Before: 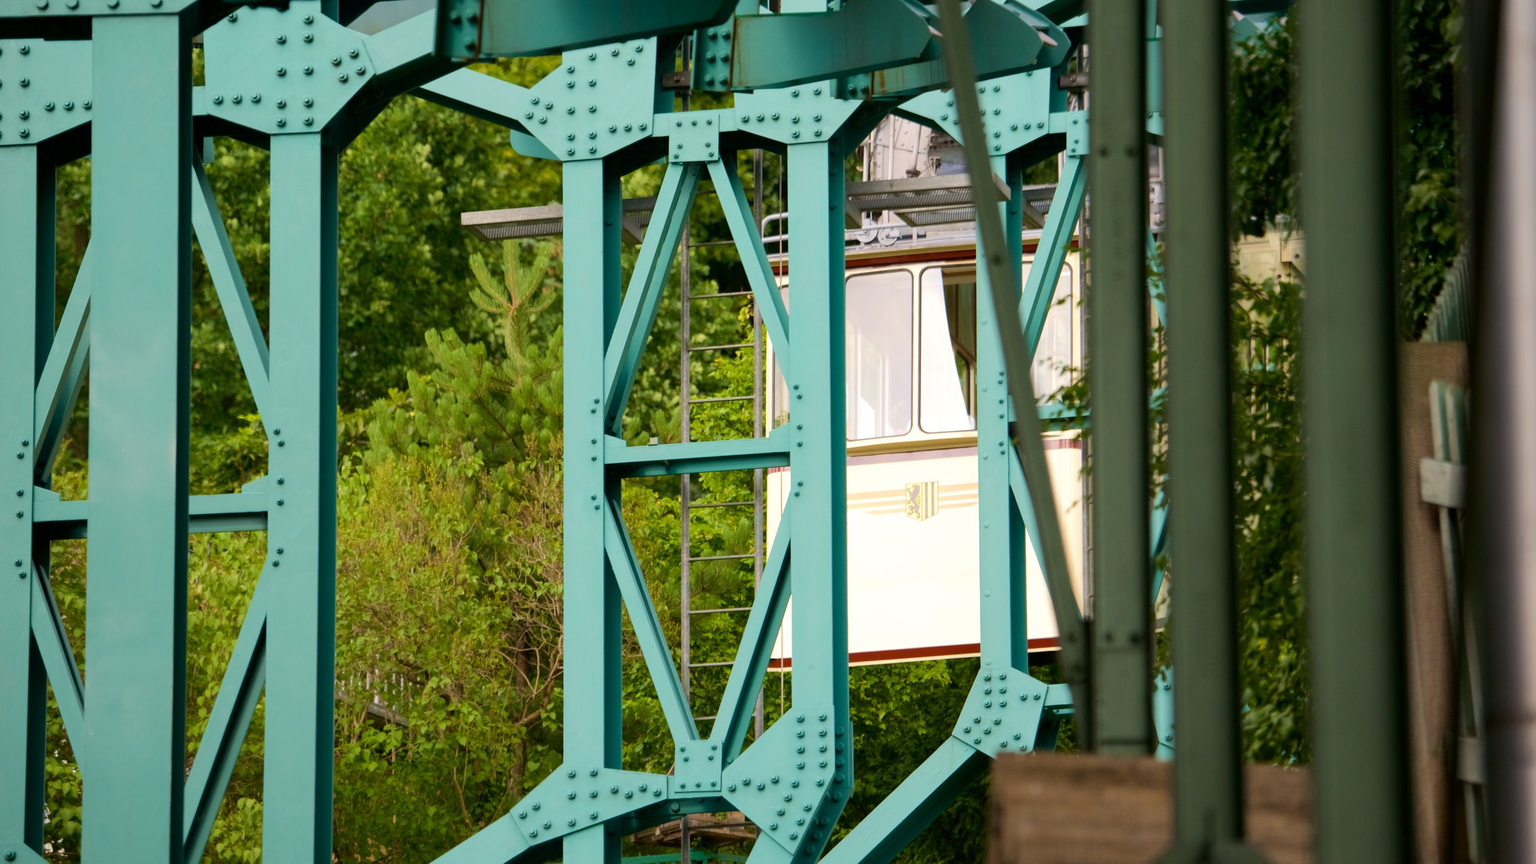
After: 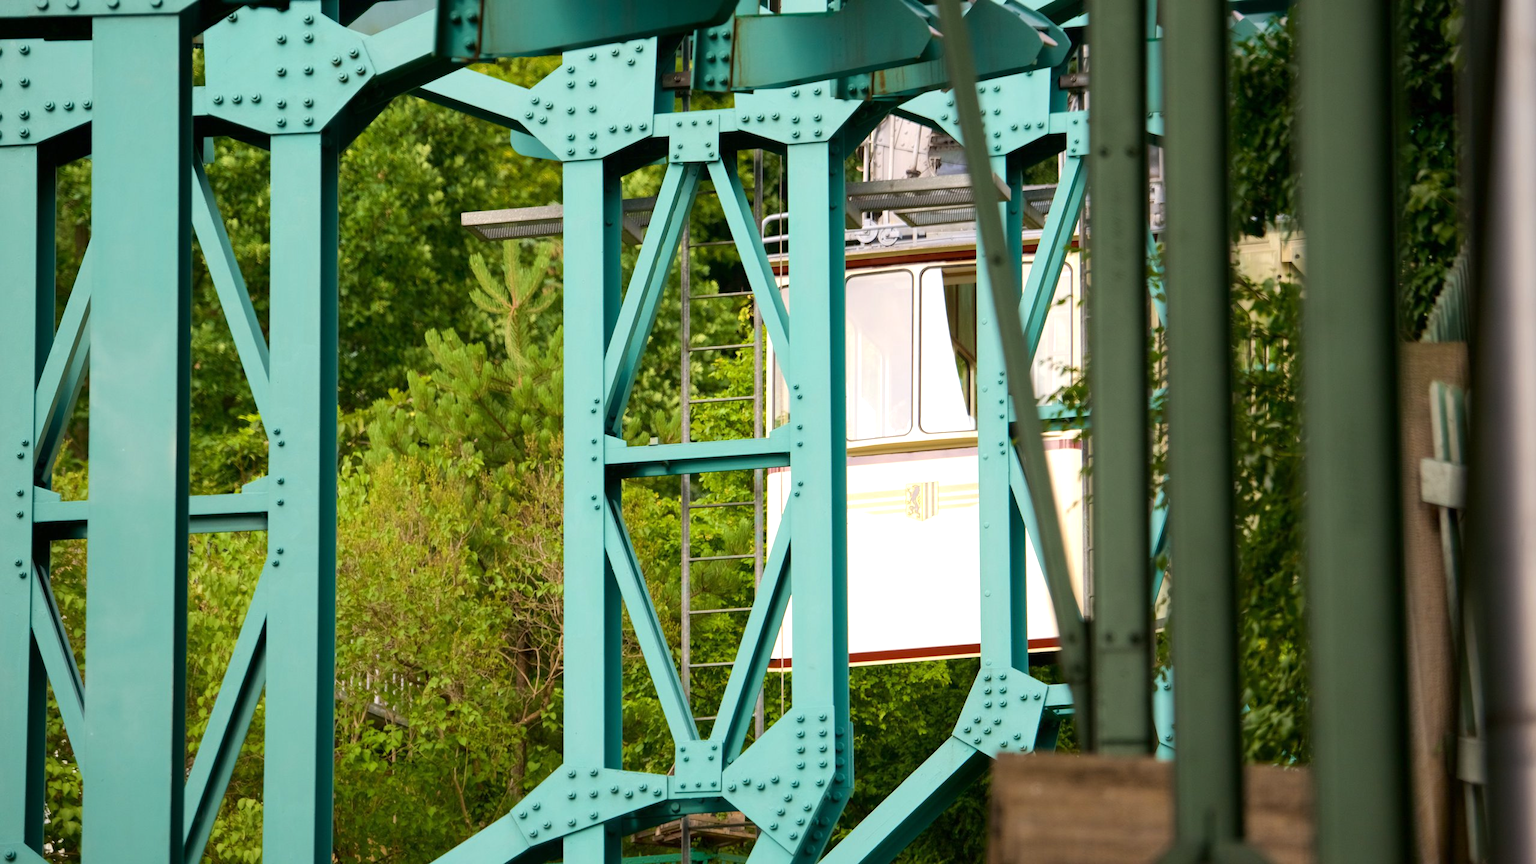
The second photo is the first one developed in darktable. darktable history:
exposure: exposure 0.299 EV, compensate exposure bias true, compensate highlight preservation false
